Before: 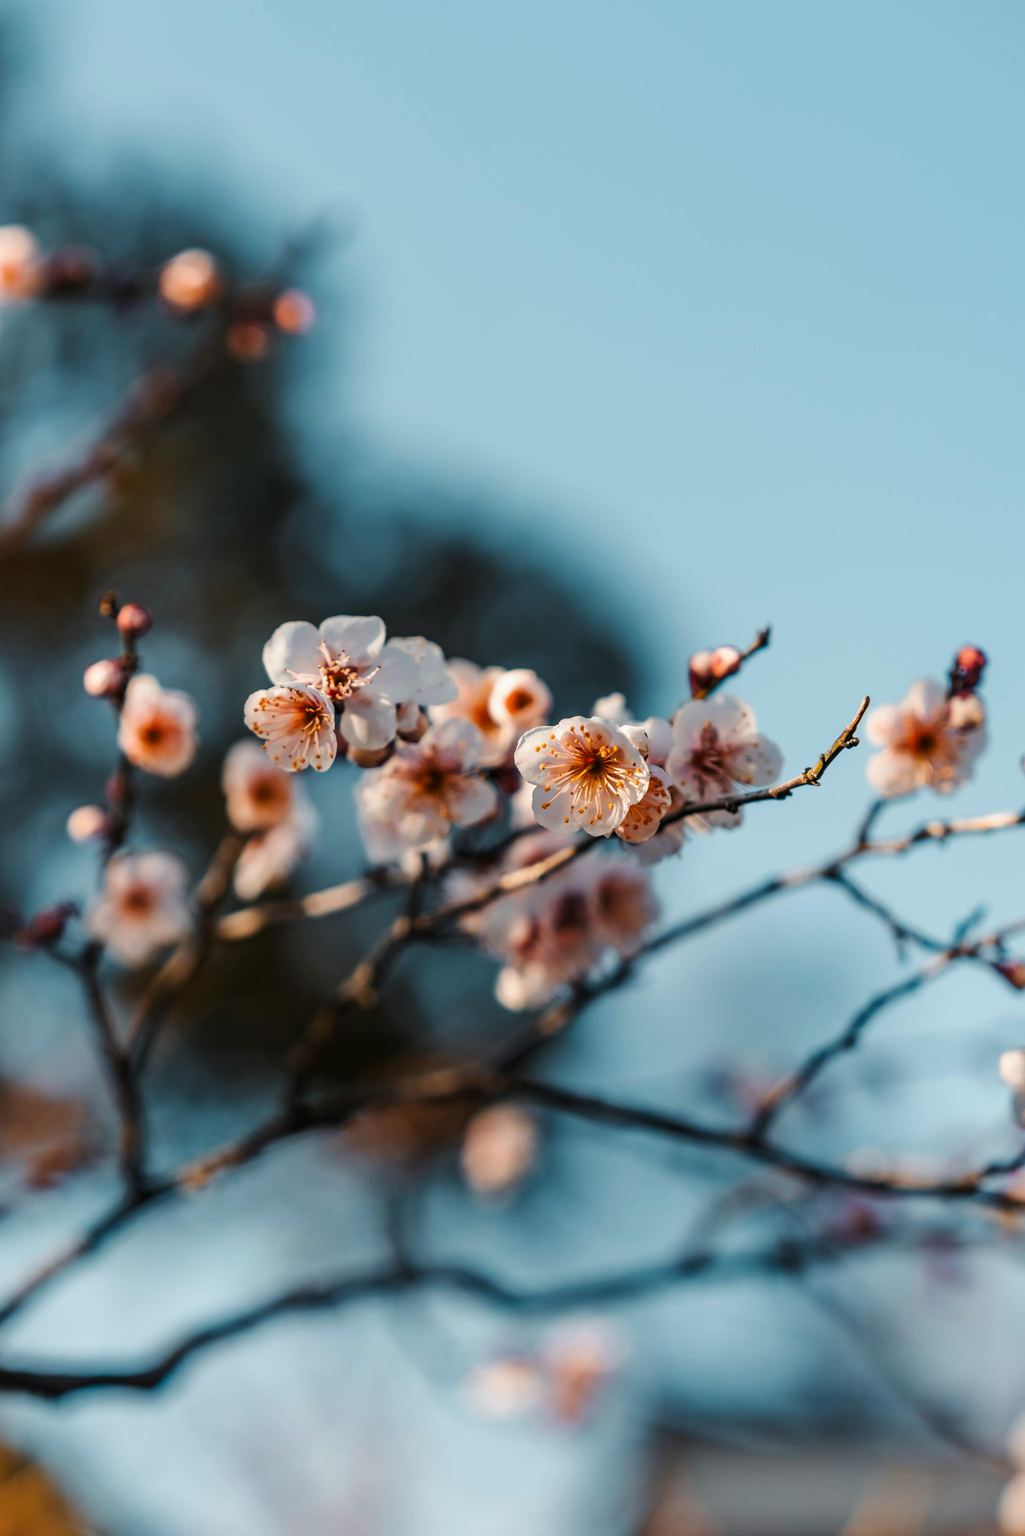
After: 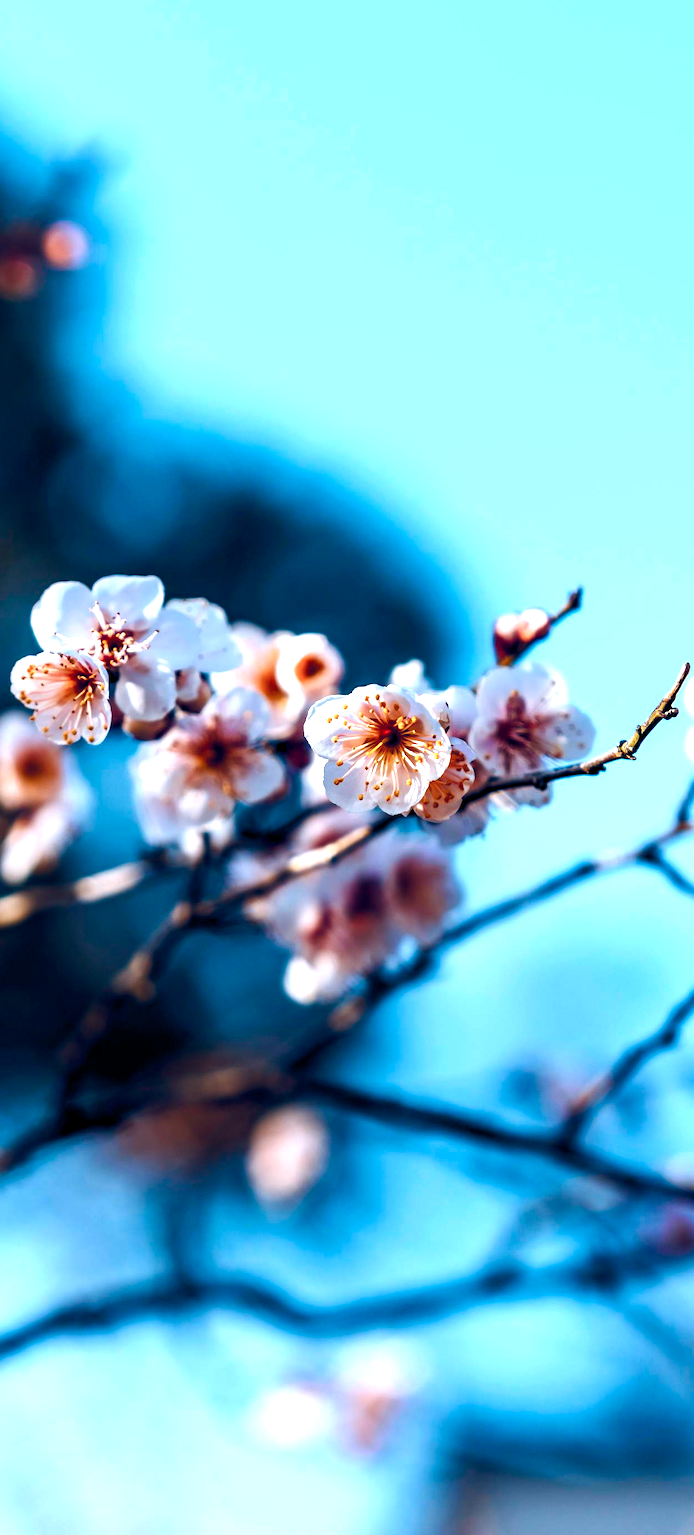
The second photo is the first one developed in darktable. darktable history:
exposure: black level correction 0.001, exposure 0.499 EV, compensate highlight preservation false
color calibration: illuminant custom, x 0.389, y 0.387, temperature 3812.89 K, saturation algorithm version 1 (2020)
crop and rotate: left 22.89%, top 5.643%, right 14.662%, bottom 2.294%
color balance rgb: shadows lift › luminance -9.028%, global offset › luminance -0.288%, global offset › chroma 0.318%, global offset › hue 258.95°, linear chroma grading › shadows 31.638%, linear chroma grading › global chroma -1.431%, linear chroma grading › mid-tones 4.439%, perceptual saturation grading › global saturation -0.046%, perceptual saturation grading › highlights -24.994%, perceptual saturation grading › shadows 29.275%, perceptual brilliance grading › highlights 15.369%, perceptual brilliance grading › shadows -14.253%, global vibrance 32.778%
